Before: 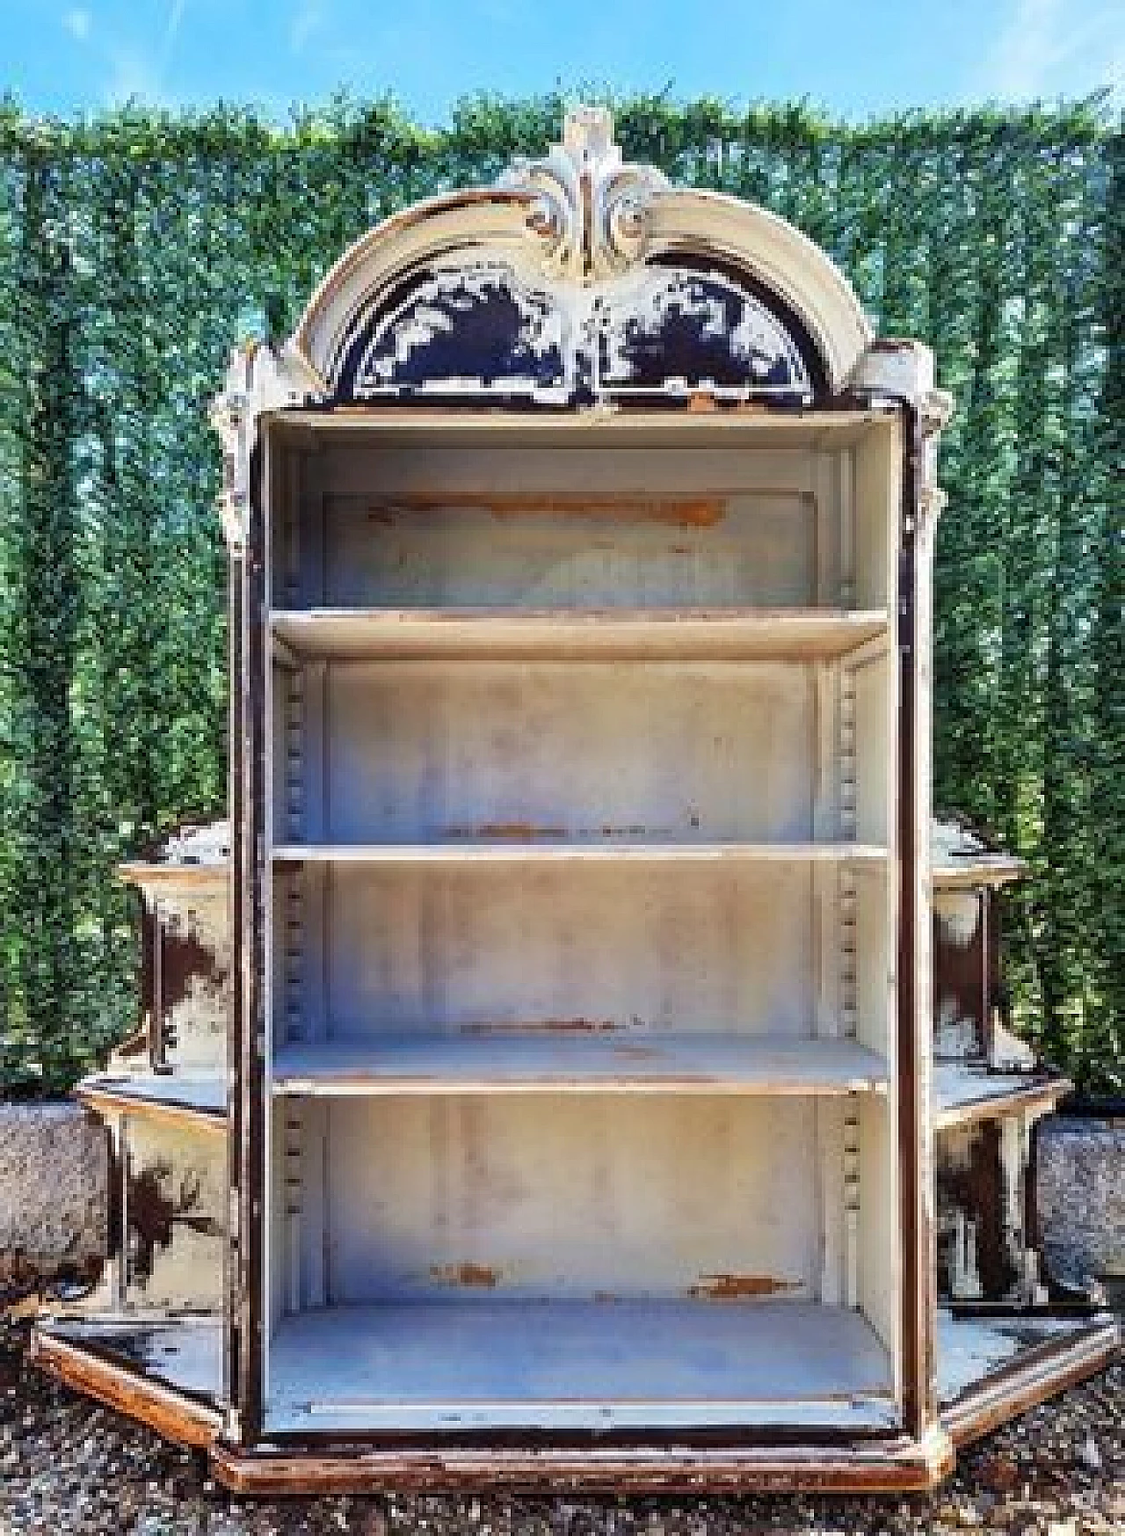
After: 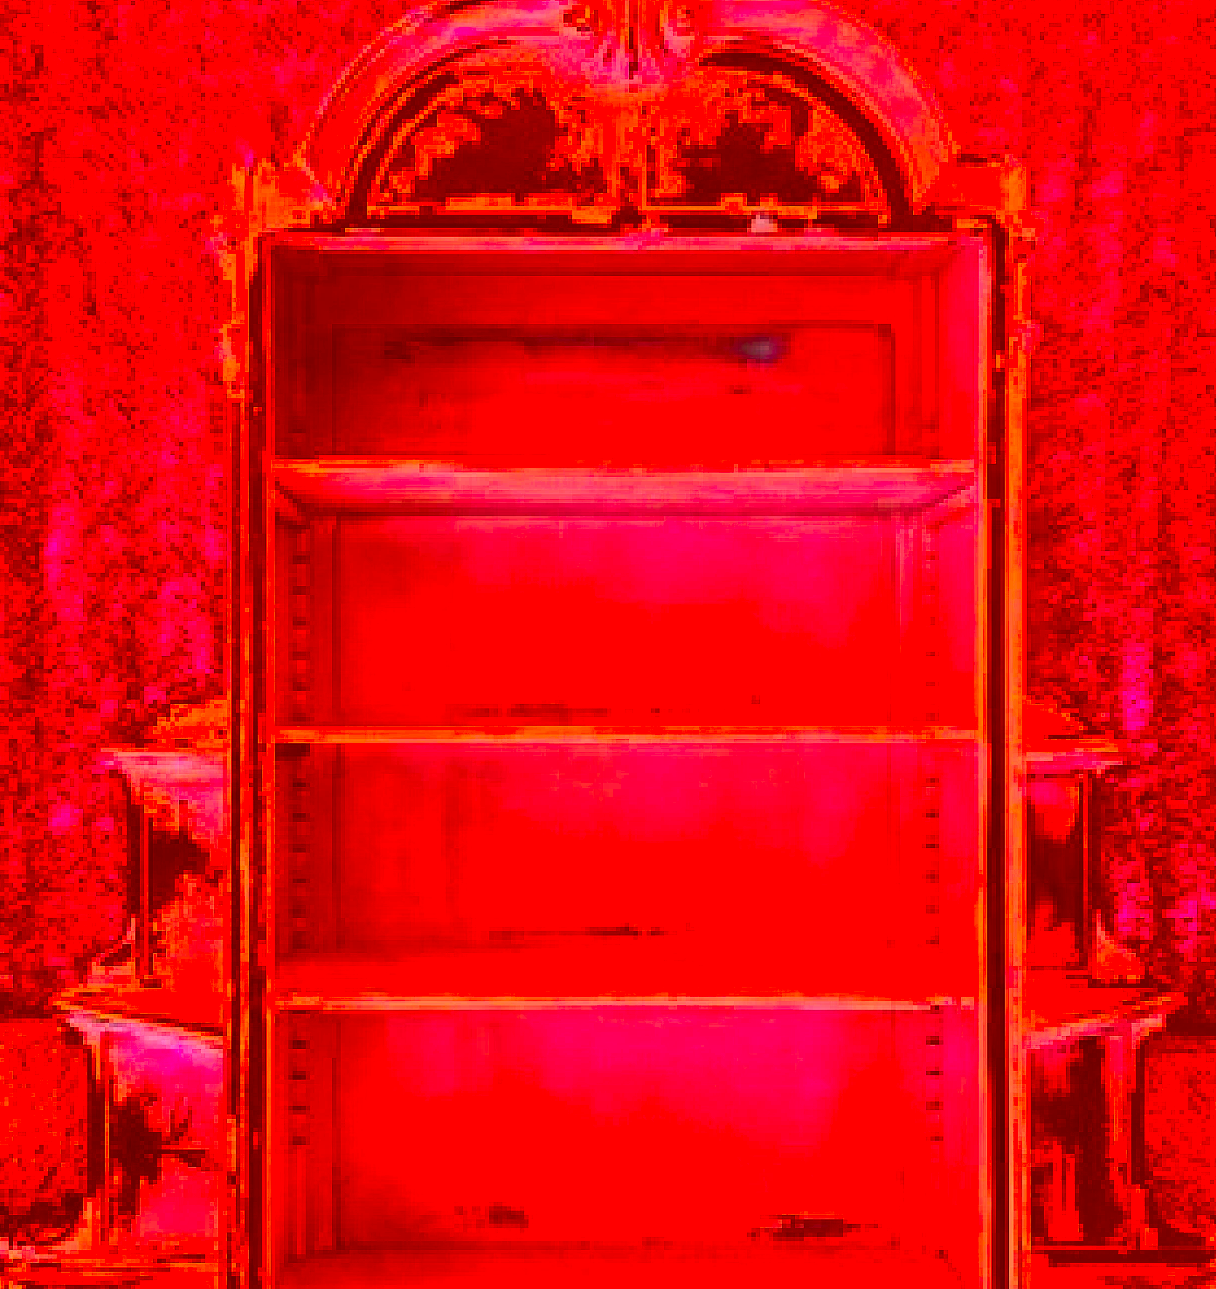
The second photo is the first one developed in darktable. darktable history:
color correction: highlights a* -39.42, highlights b* -39.82, shadows a* -39.92, shadows b* -39.76, saturation -2.97
crop and rotate: left 2.793%, top 13.459%, right 2.205%, bottom 12.742%
tone curve: curves: ch0 [(0.016, 0.011) (0.204, 0.146) (0.515, 0.476) (0.78, 0.795) (1, 0.981)], color space Lab, independent channels, preserve colors none
